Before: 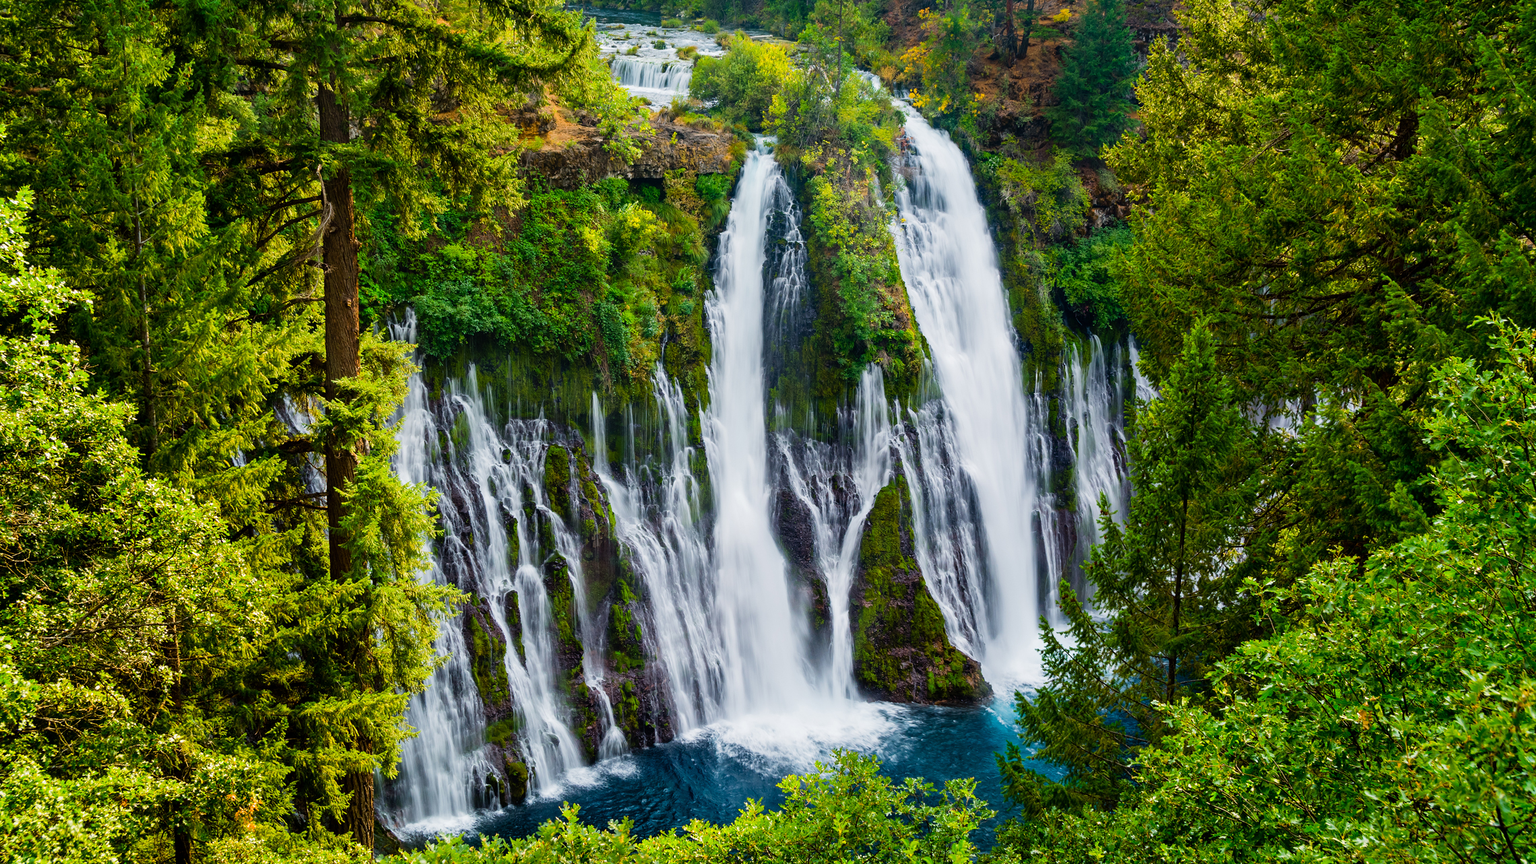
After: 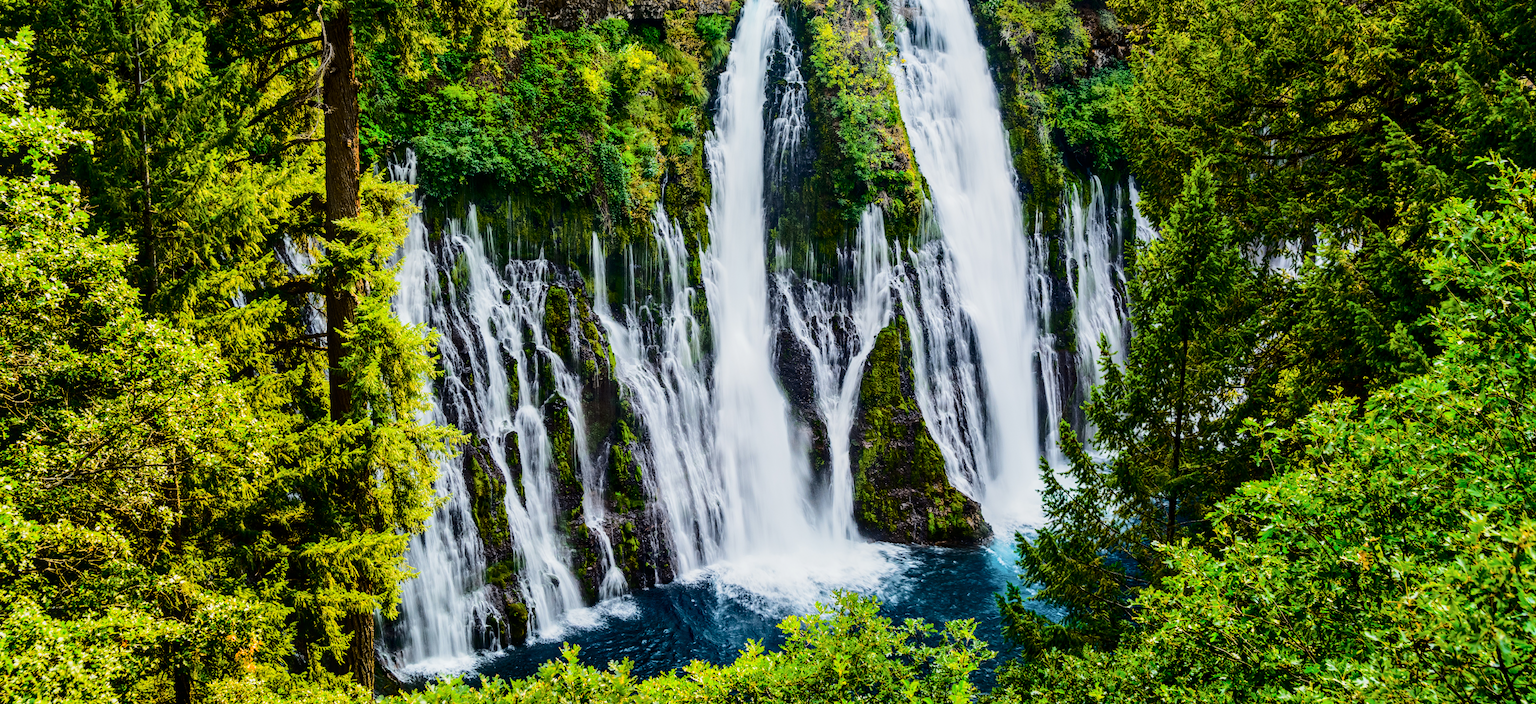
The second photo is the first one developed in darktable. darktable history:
crop and rotate: top 18.507%
white balance: emerald 1
local contrast: on, module defaults
tone curve: curves: ch0 [(0, 0) (0.094, 0.039) (0.243, 0.155) (0.411, 0.482) (0.479, 0.583) (0.654, 0.742) (0.793, 0.851) (0.994, 0.974)]; ch1 [(0, 0) (0.161, 0.092) (0.35, 0.33) (0.392, 0.392) (0.456, 0.456) (0.505, 0.502) (0.537, 0.518) (0.553, 0.53) (0.573, 0.569) (0.718, 0.718) (1, 1)]; ch2 [(0, 0) (0.346, 0.362) (0.411, 0.412) (0.502, 0.502) (0.531, 0.521) (0.576, 0.553) (0.615, 0.621) (1, 1)], color space Lab, independent channels, preserve colors none
